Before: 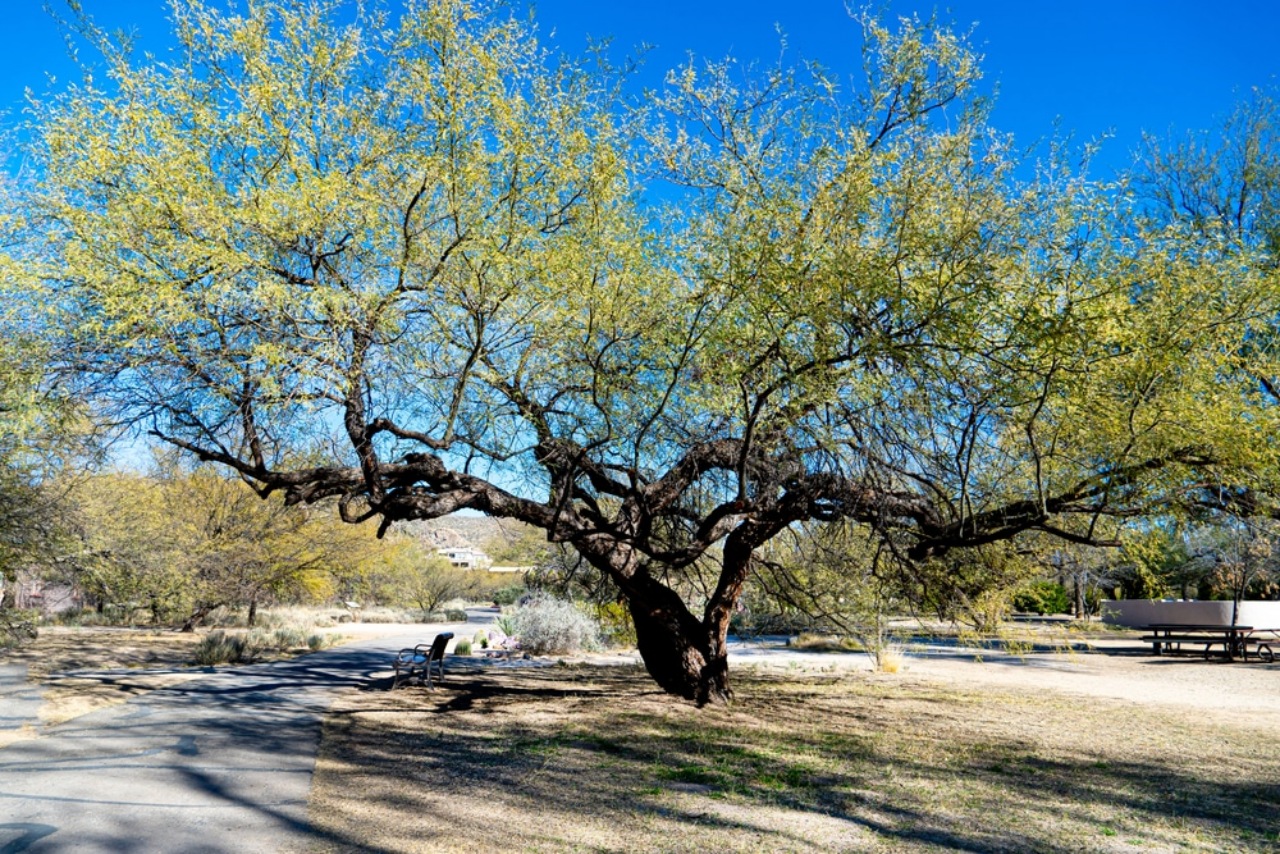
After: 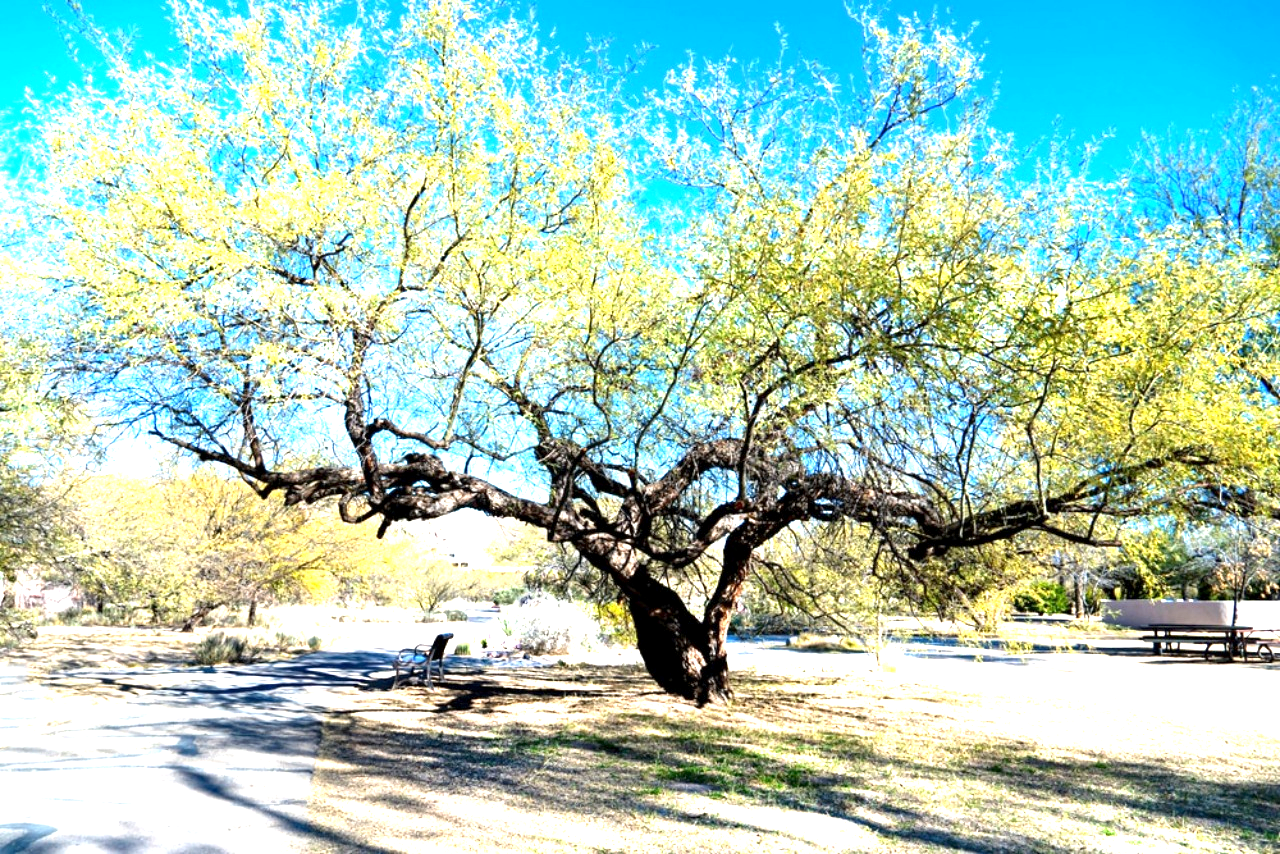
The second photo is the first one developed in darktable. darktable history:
exposure: black level correction 0.001, exposure 1.648 EV, compensate highlight preservation false
